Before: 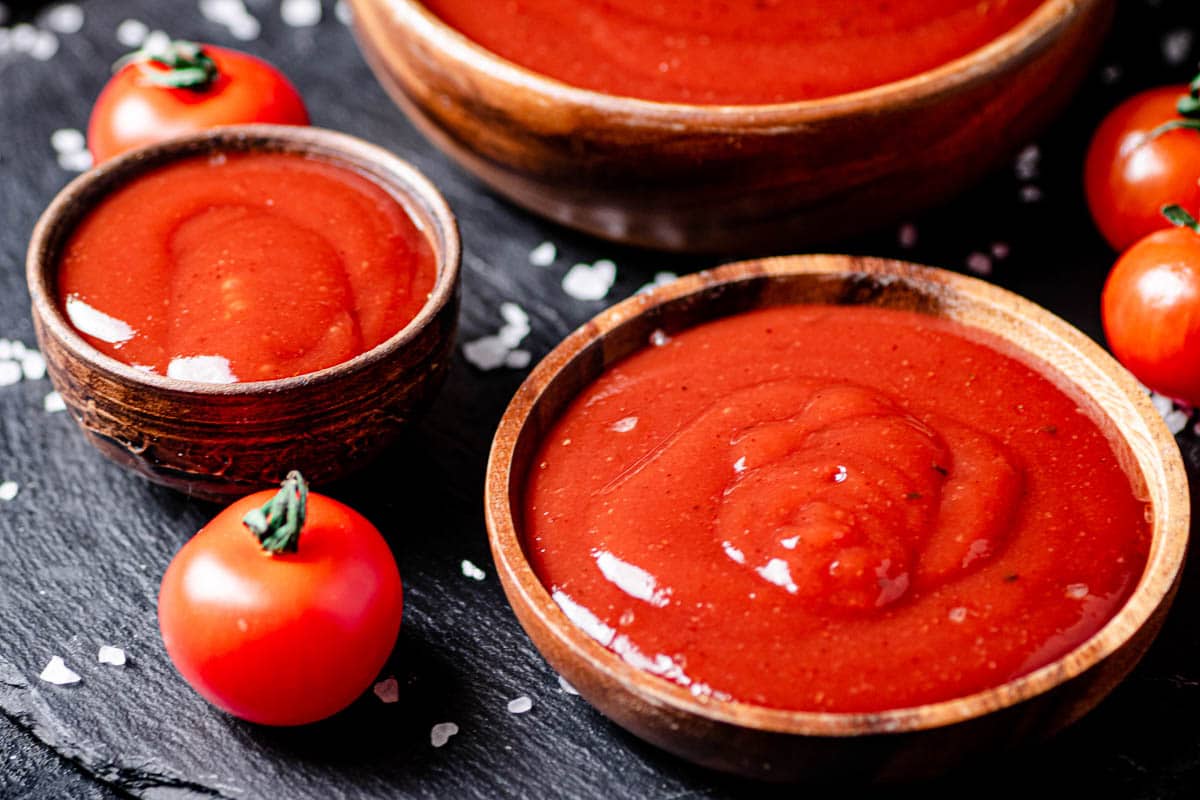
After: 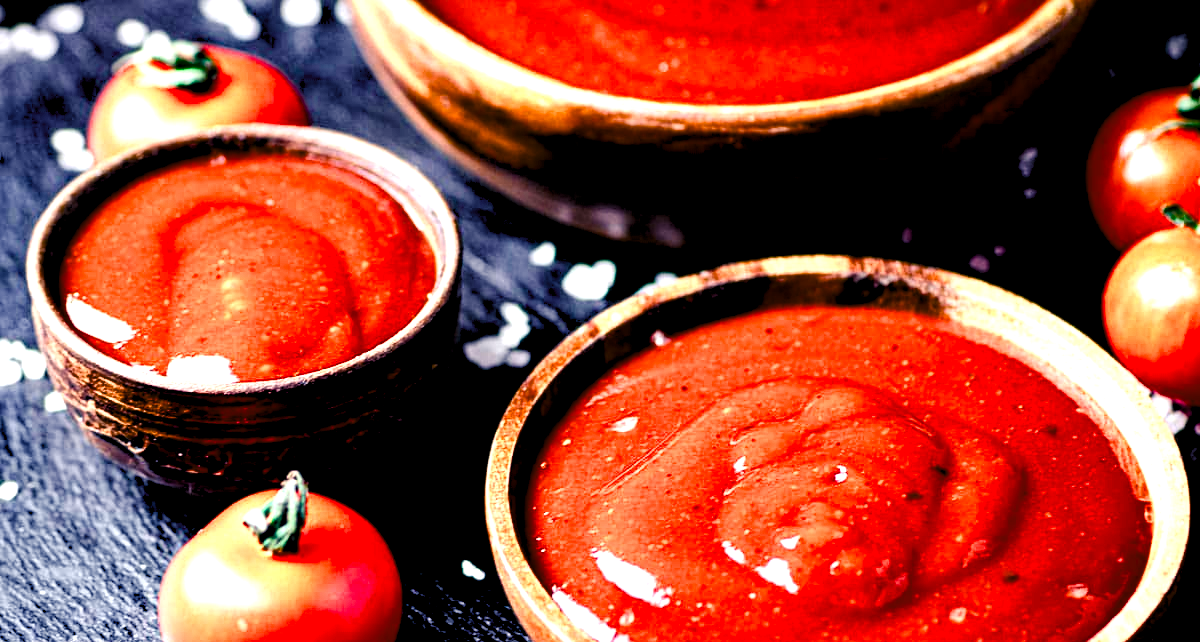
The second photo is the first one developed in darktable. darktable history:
color balance rgb: shadows lift › luminance -40.782%, shadows lift › chroma 14.416%, shadows lift › hue 260.88°, linear chroma grading › global chroma 15.377%, perceptual saturation grading › global saturation 20%, perceptual saturation grading › highlights -50.252%, perceptual saturation grading › shadows 30.17%, perceptual brilliance grading › global brilliance 18.395%, global vibrance 16.747%, saturation formula JzAzBz (2021)
levels: levels [0.062, 0.494, 0.925]
exposure: exposure 0.218 EV, compensate exposure bias true, compensate highlight preservation false
crop: bottom 19.702%
